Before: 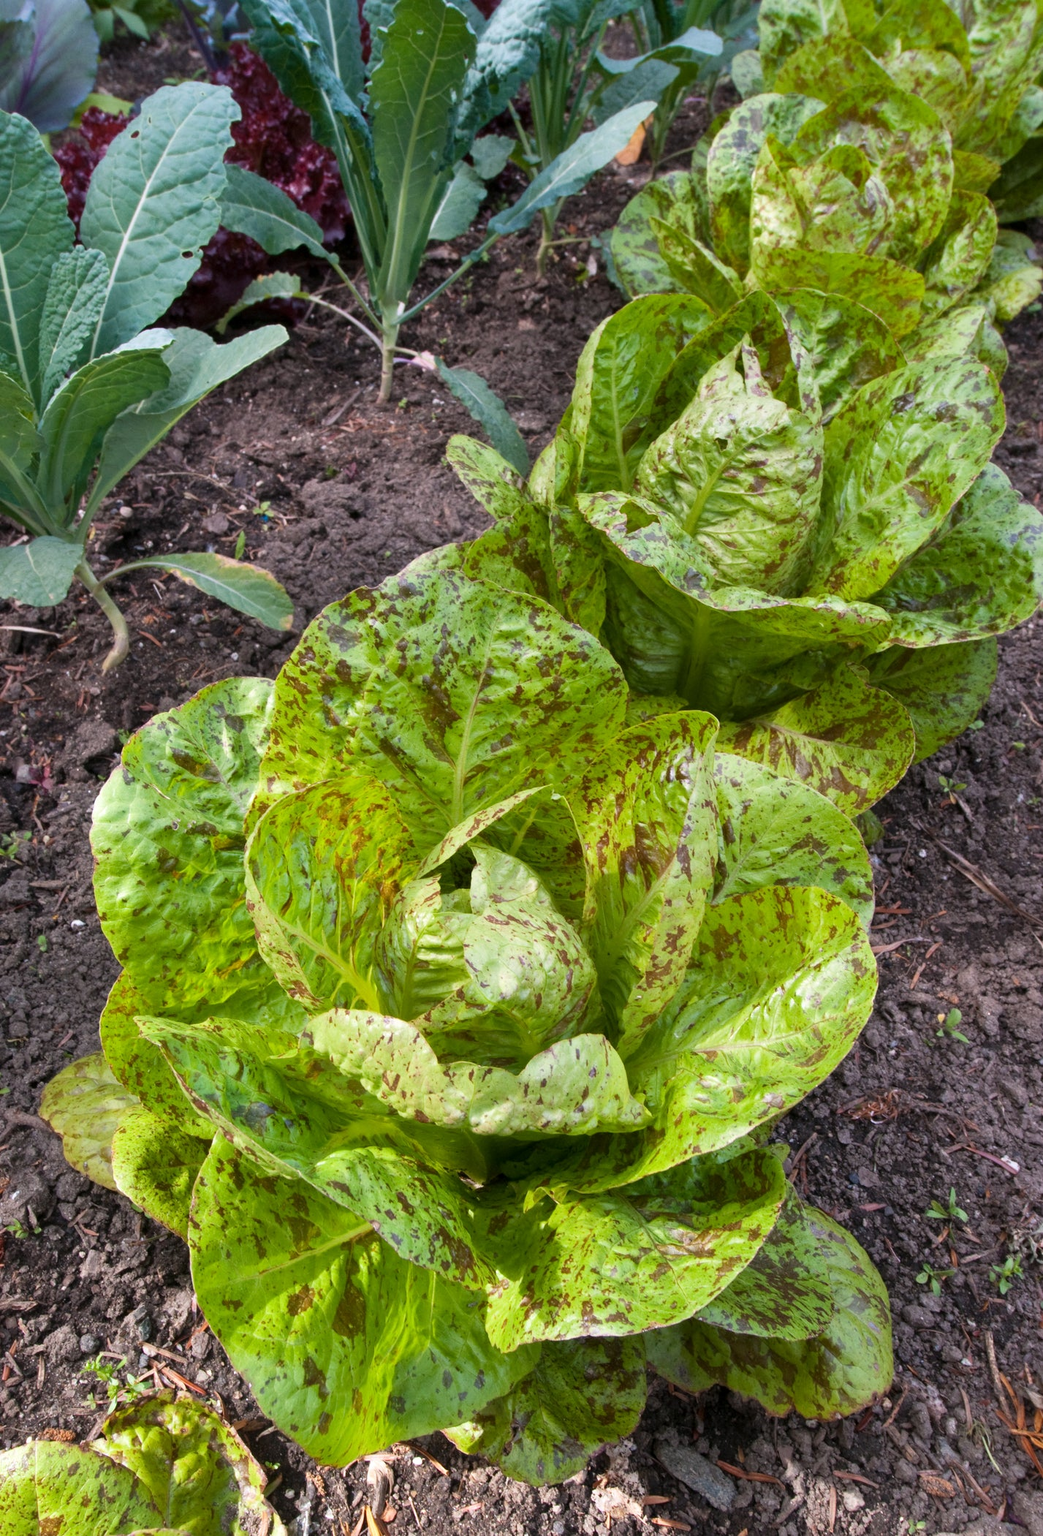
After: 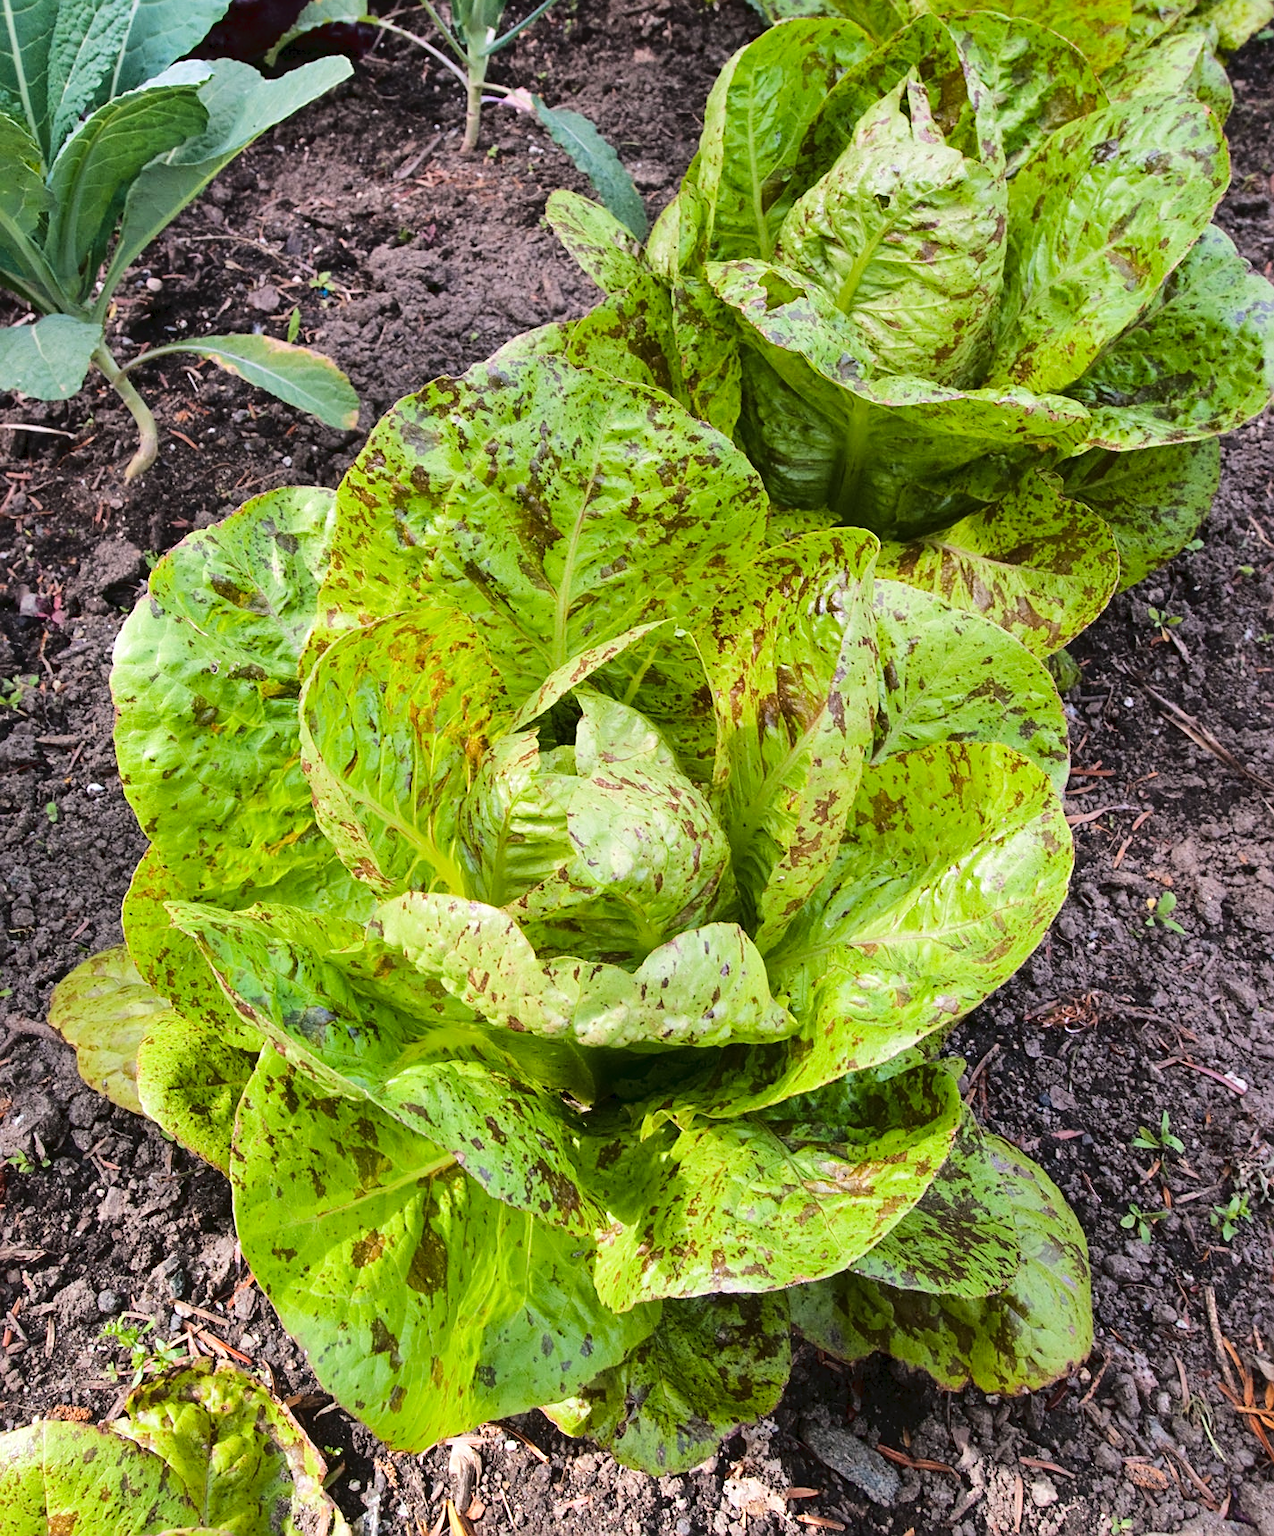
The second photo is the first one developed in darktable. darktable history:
tone curve: curves: ch0 [(0, 0) (0.003, 0.034) (0.011, 0.038) (0.025, 0.046) (0.044, 0.054) (0.069, 0.06) (0.1, 0.079) (0.136, 0.114) (0.177, 0.151) (0.224, 0.213) (0.277, 0.293) (0.335, 0.385) (0.399, 0.482) (0.468, 0.578) (0.543, 0.655) (0.623, 0.724) (0.709, 0.786) (0.801, 0.854) (0.898, 0.922) (1, 1)], color space Lab, linked channels, preserve colors none
crop and rotate: top 18.223%
sharpen: on, module defaults
